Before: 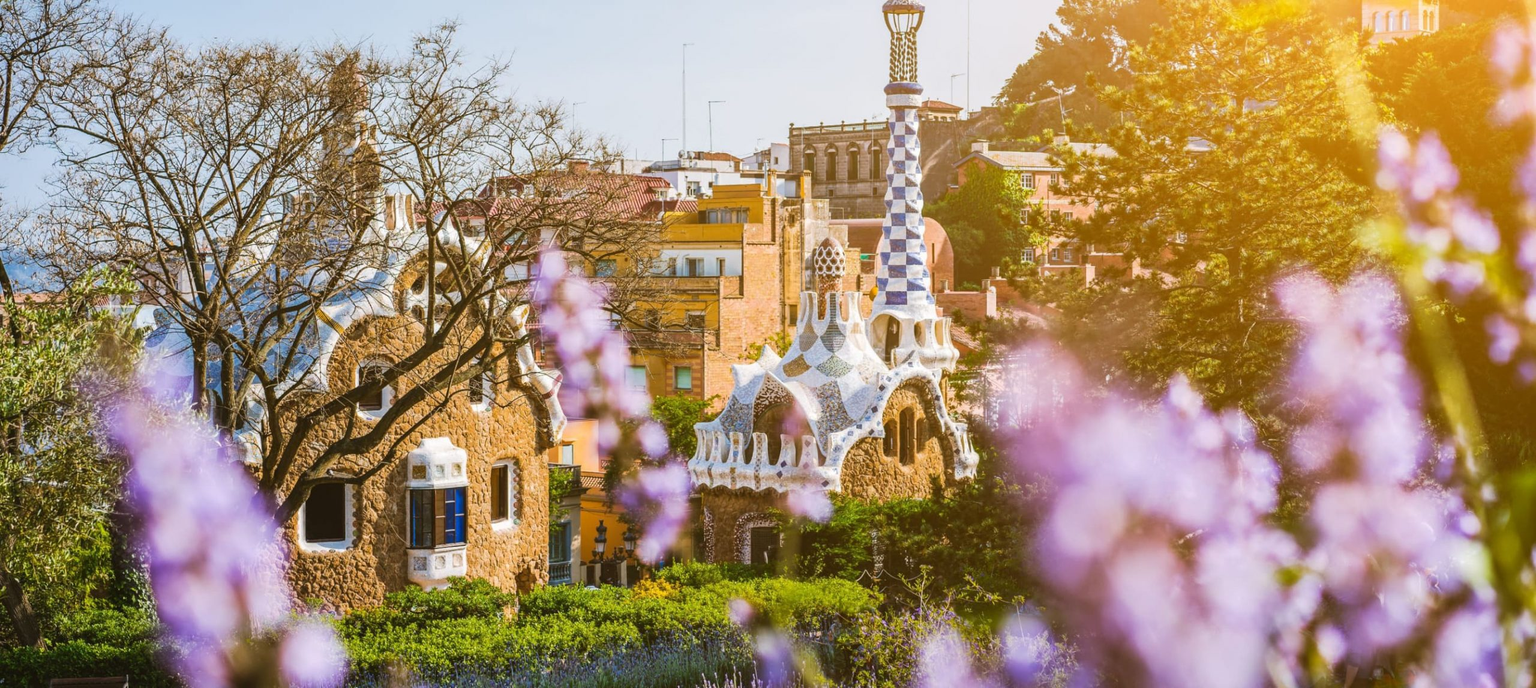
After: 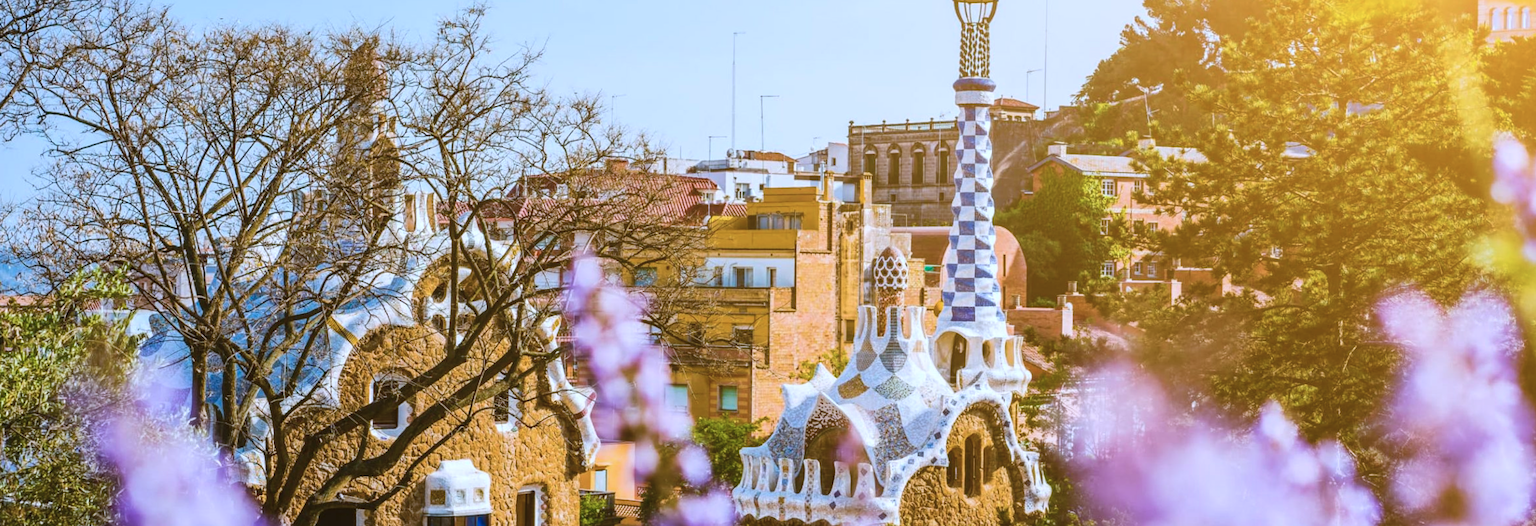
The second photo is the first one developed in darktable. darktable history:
contrast brightness saturation: contrast 0.06, brightness -0.01, saturation -0.23
color balance rgb: linear chroma grading › global chroma 15%, perceptual saturation grading › global saturation 30%
crop: left 1.509%, top 3.452%, right 7.696%, bottom 28.452%
color correction: highlights a* -2.24, highlights b* -18.1
rotate and perspective: rotation 0.8°, automatic cropping off
